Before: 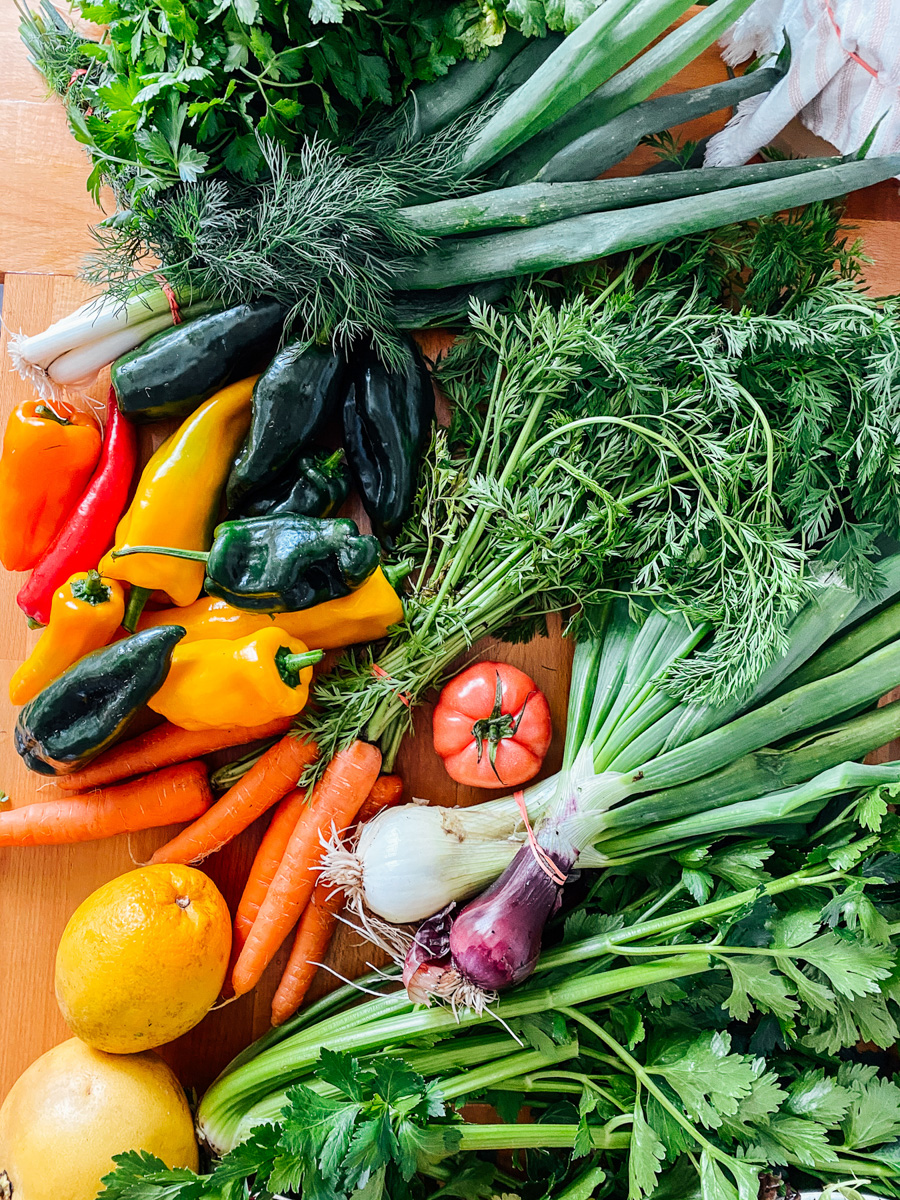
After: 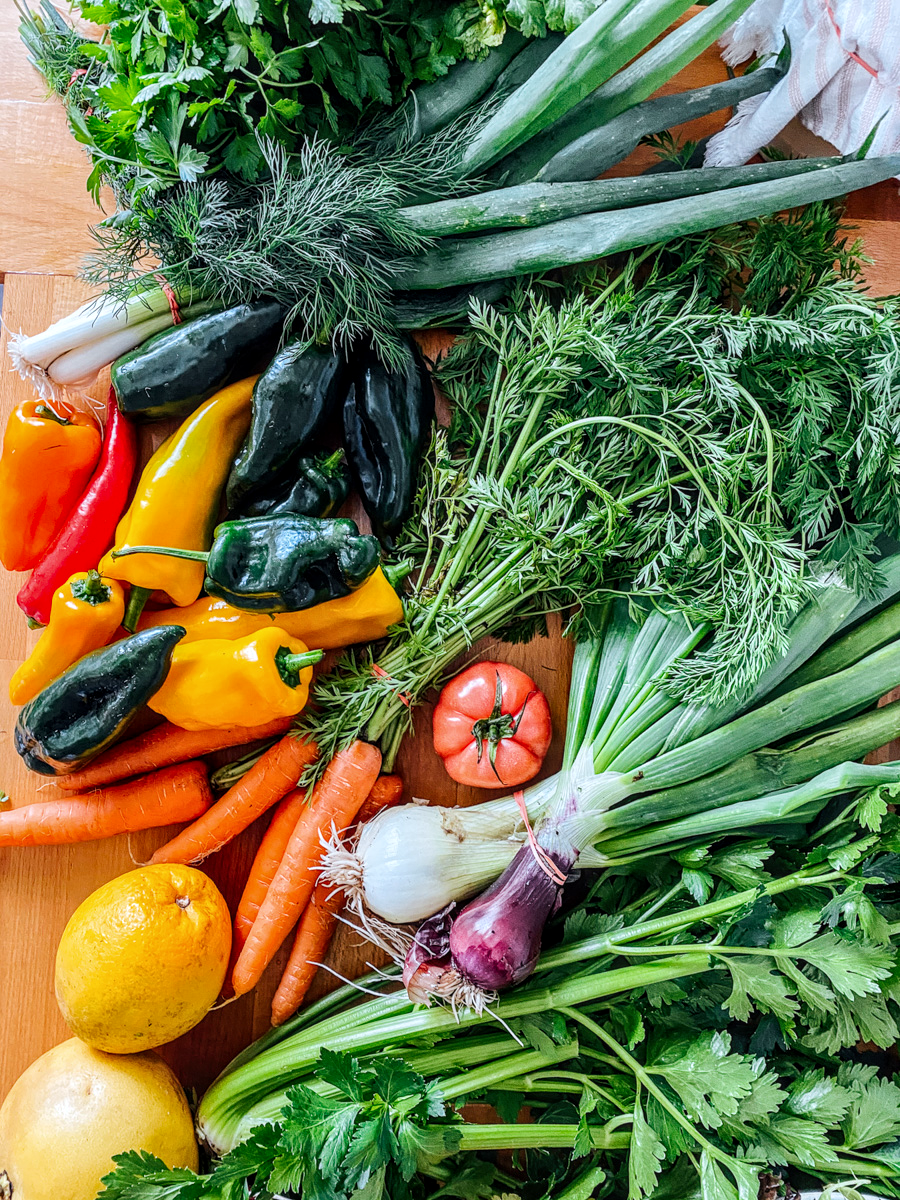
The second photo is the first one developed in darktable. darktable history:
white balance: red 0.976, blue 1.04
local contrast: on, module defaults
